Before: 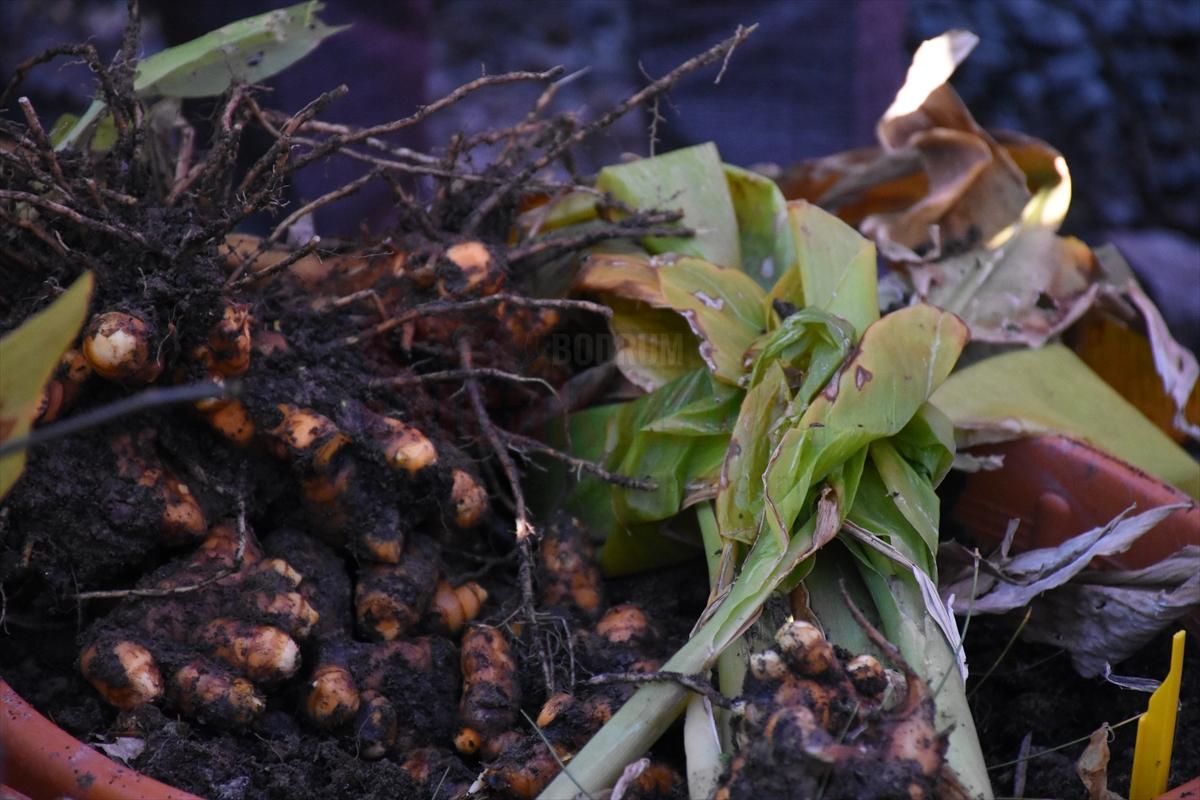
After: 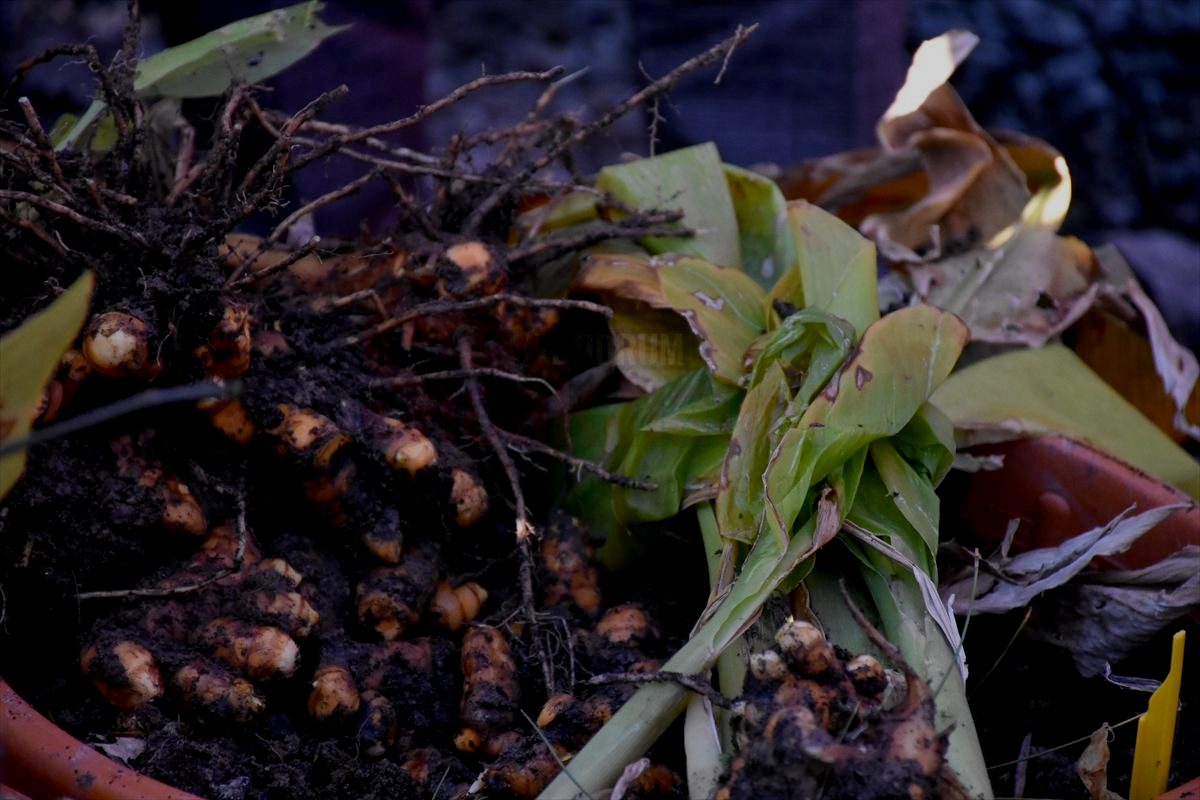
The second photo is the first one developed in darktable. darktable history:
exposure: black level correction 0.009, exposure -0.637 EV, compensate highlight preservation false
